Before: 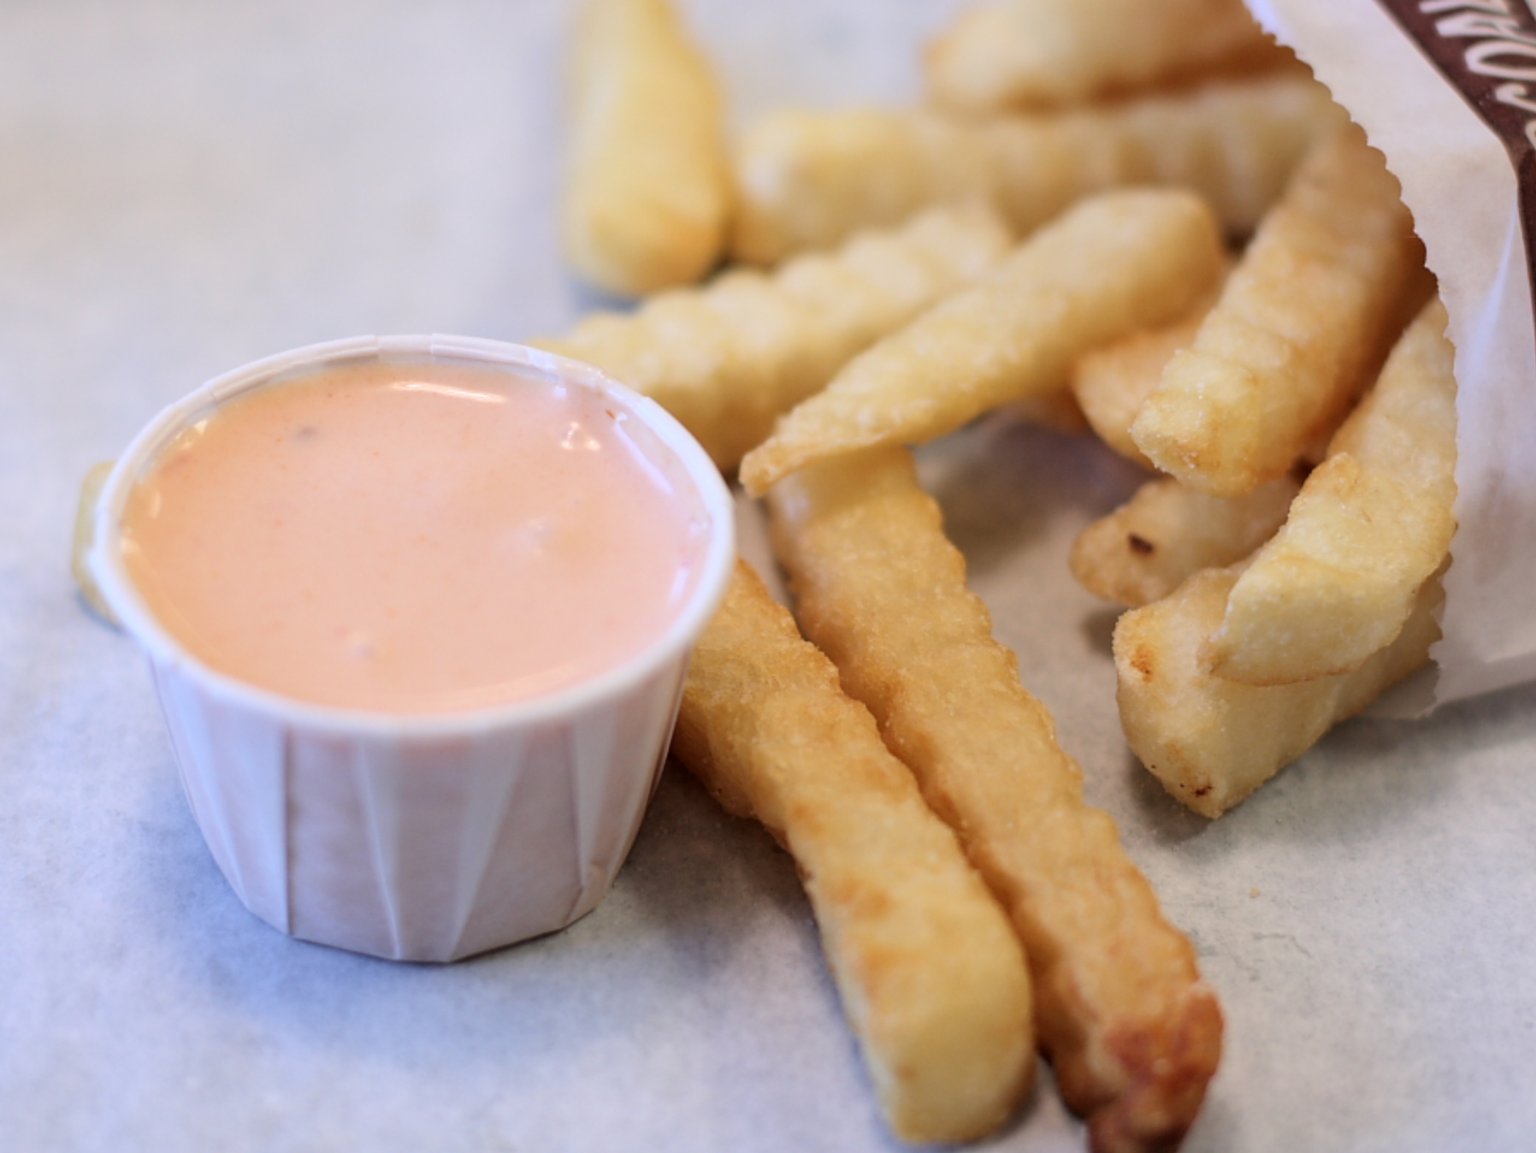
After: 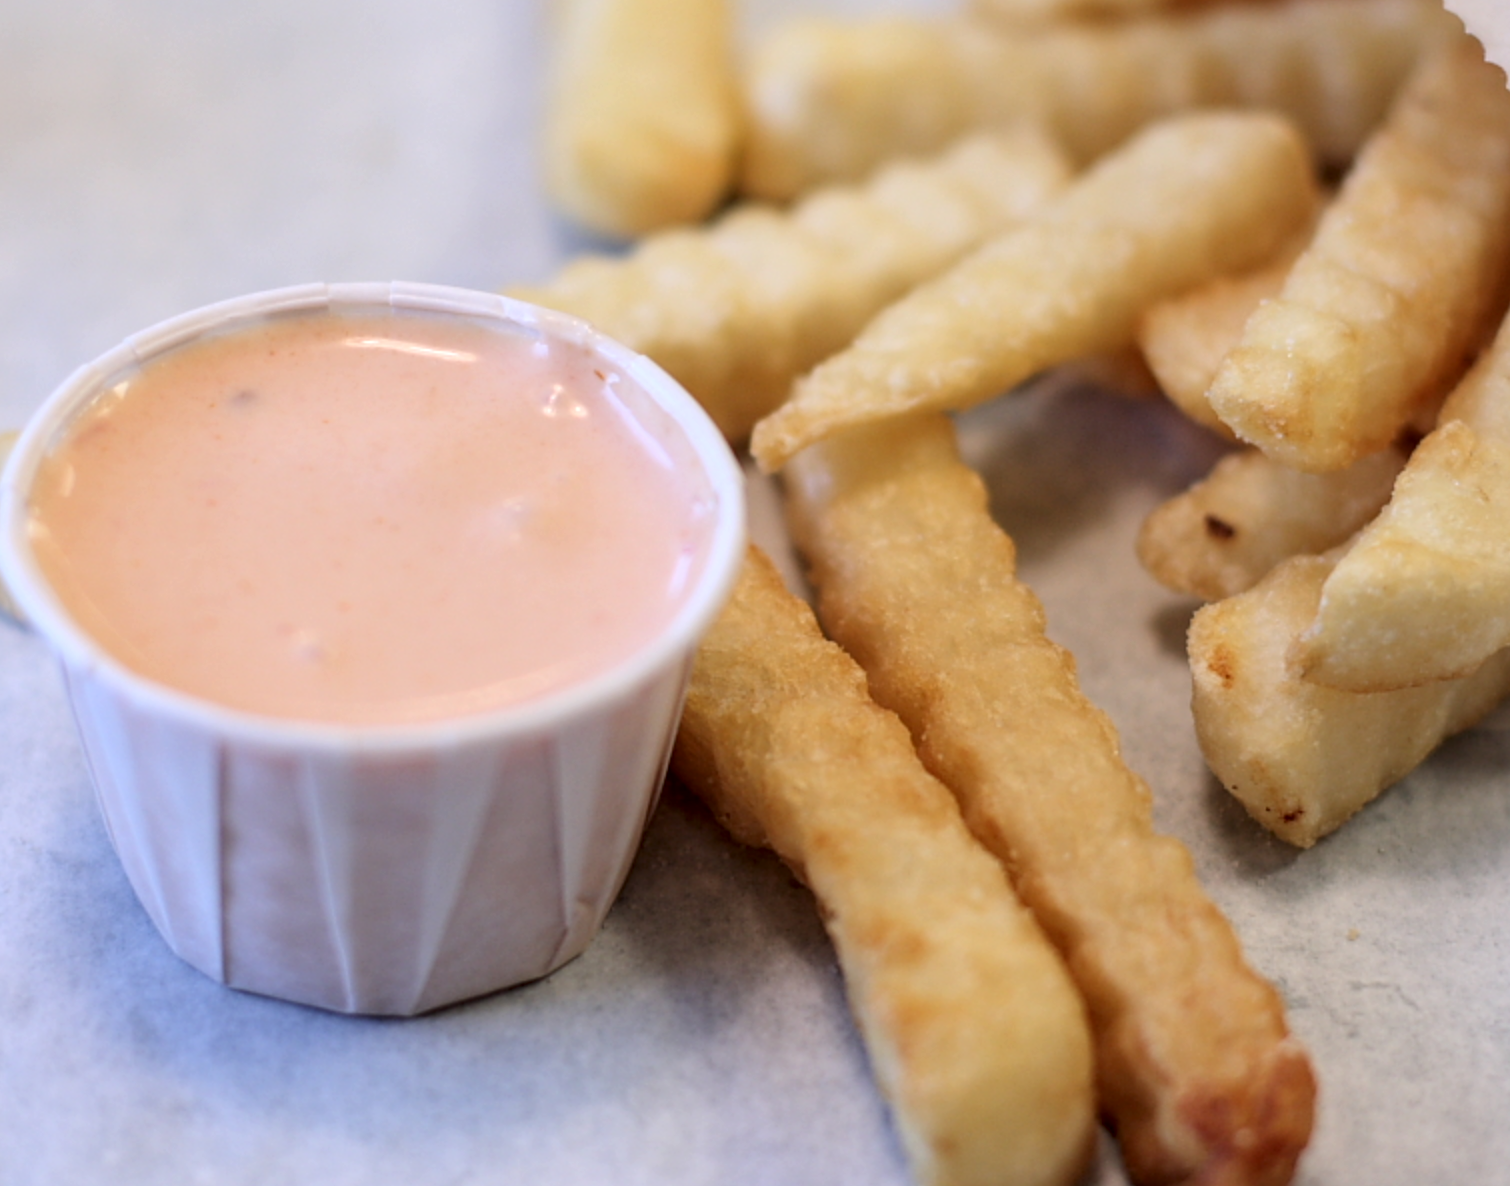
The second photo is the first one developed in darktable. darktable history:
crop: left 6.369%, top 8.139%, right 9.538%, bottom 3.877%
local contrast: on, module defaults
